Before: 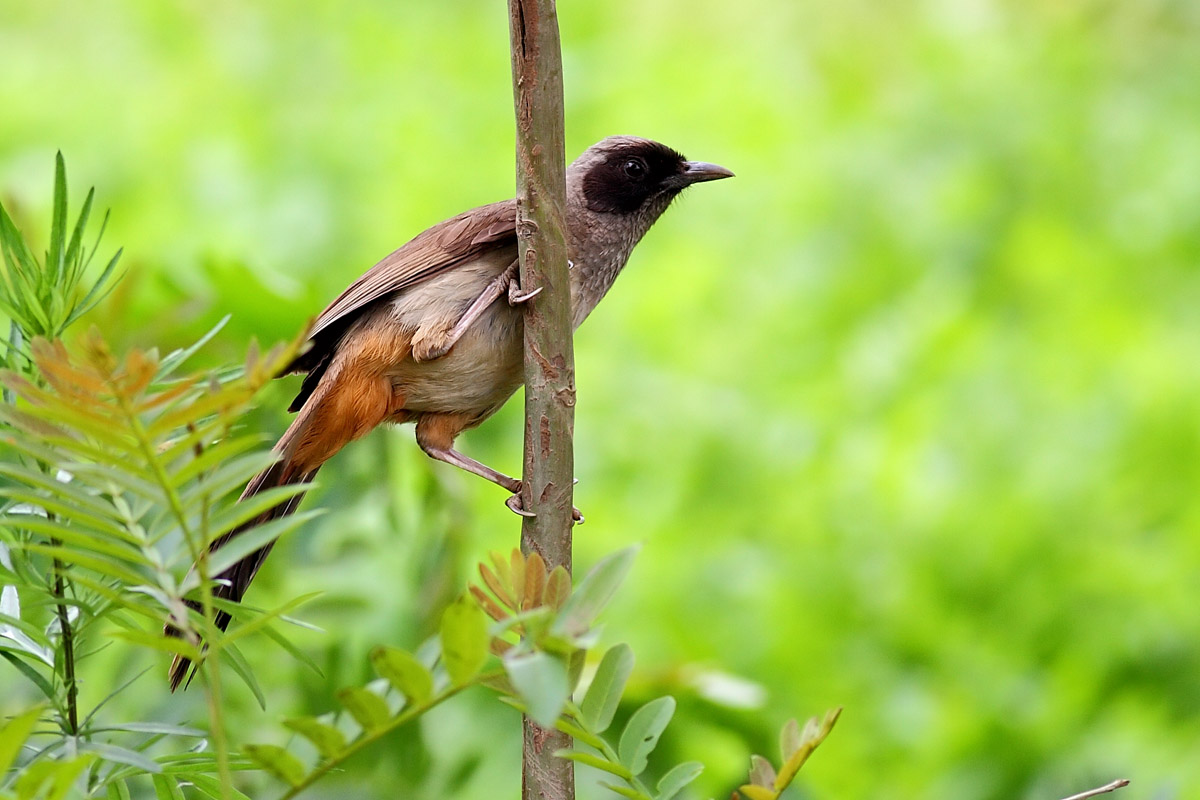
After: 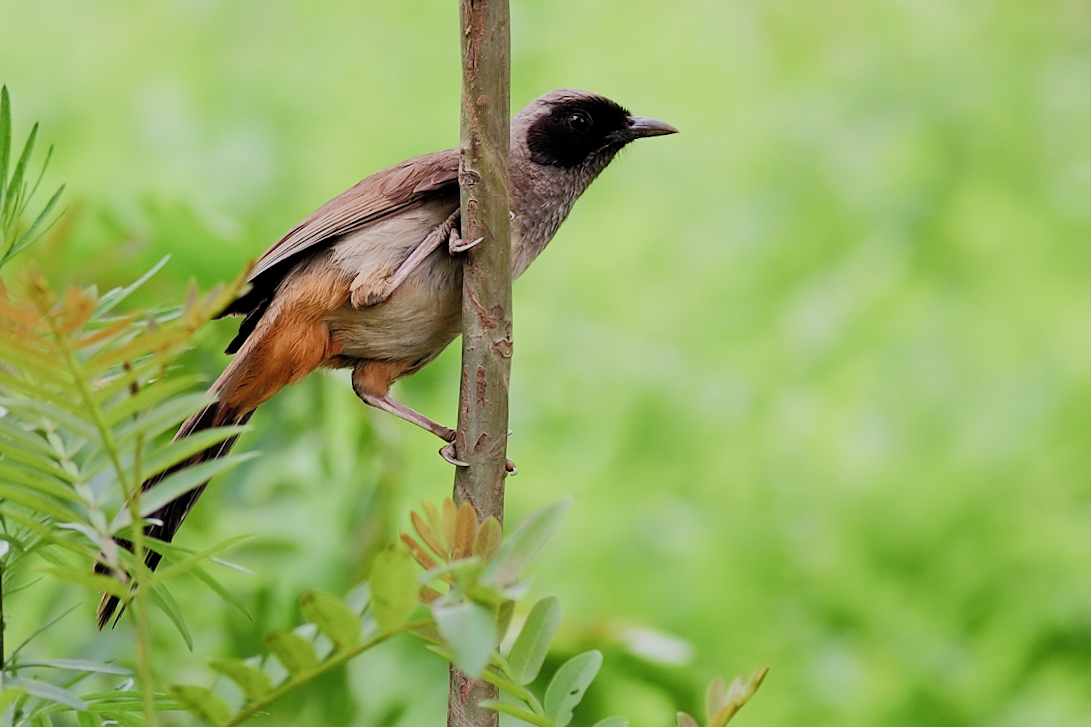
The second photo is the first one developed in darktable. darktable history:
filmic rgb: black relative exposure -7.65 EV, white relative exposure 4.56 EV, hardness 3.61, color science v4 (2020)
crop and rotate: angle -1.87°, left 3.135%, top 3.891%, right 1.458%, bottom 0.773%
